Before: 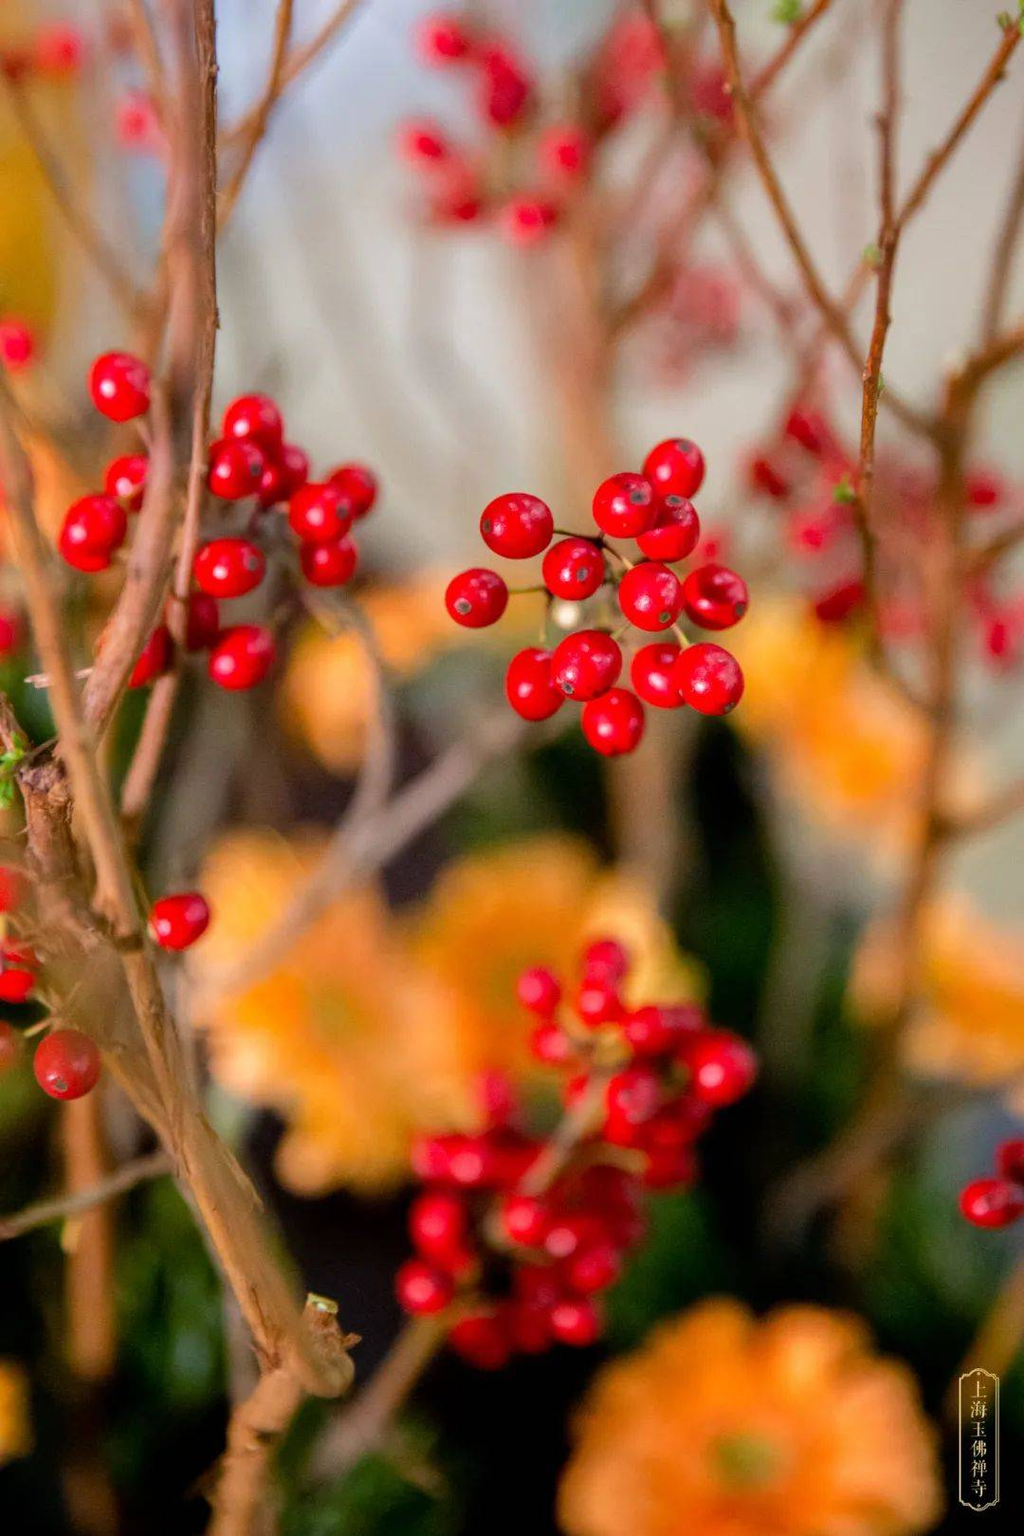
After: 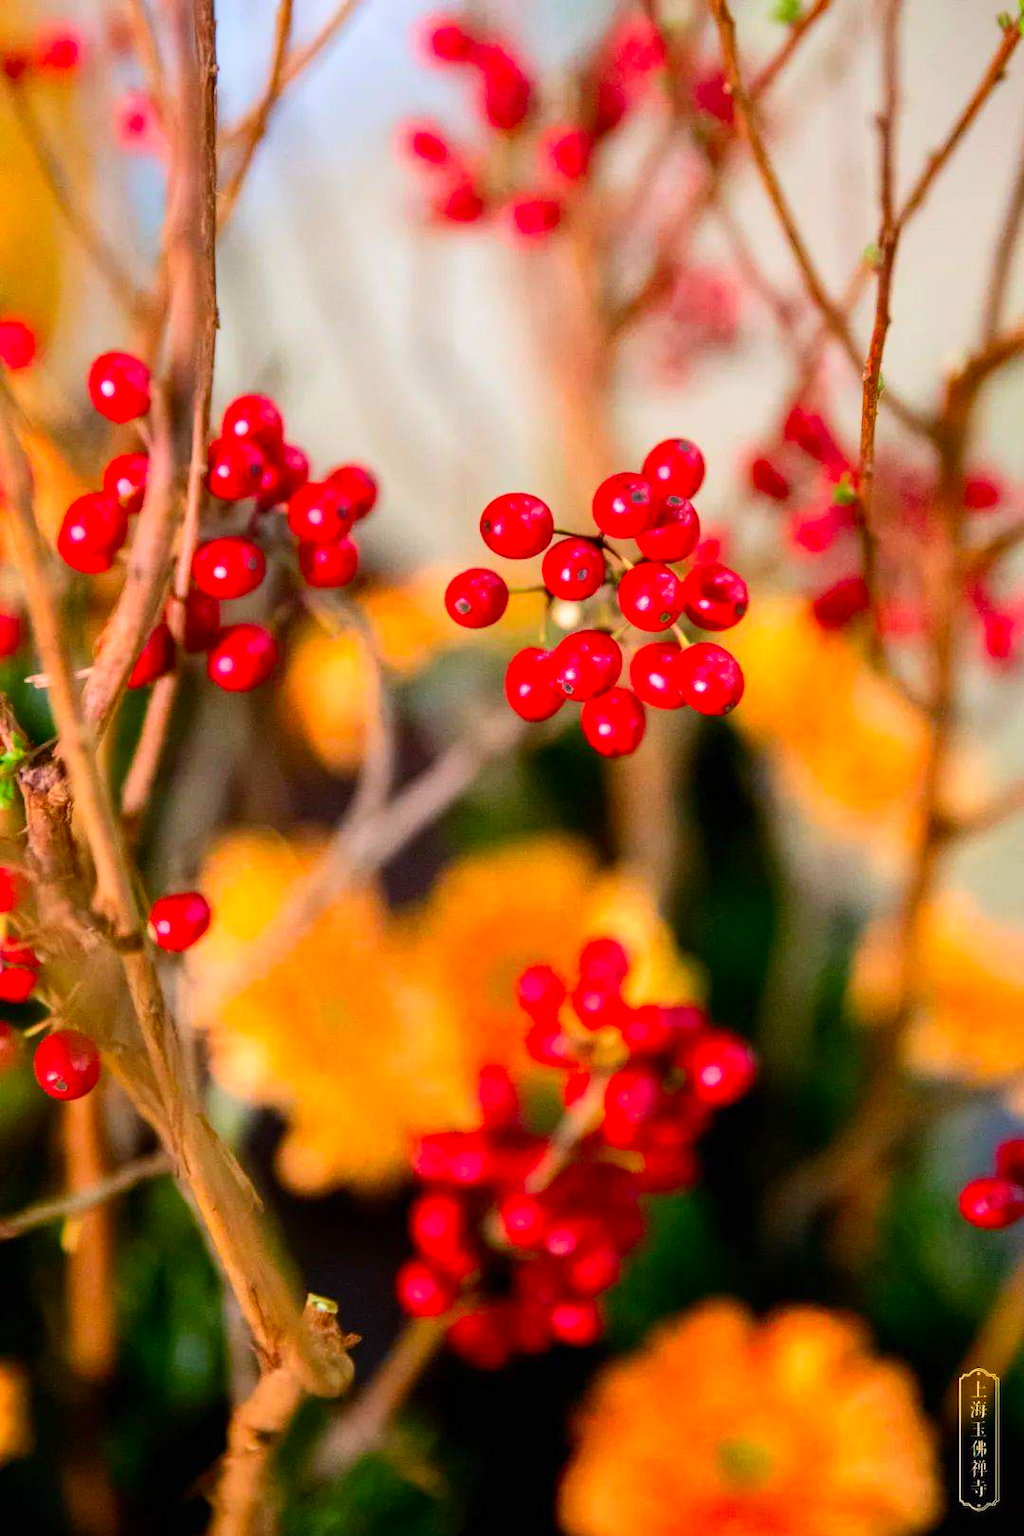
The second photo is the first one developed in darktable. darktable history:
color correction: highlights b* -0.045, saturation 1.13
exposure: compensate exposure bias true, compensate highlight preservation false
contrast brightness saturation: contrast 0.227, brightness 0.102, saturation 0.288
